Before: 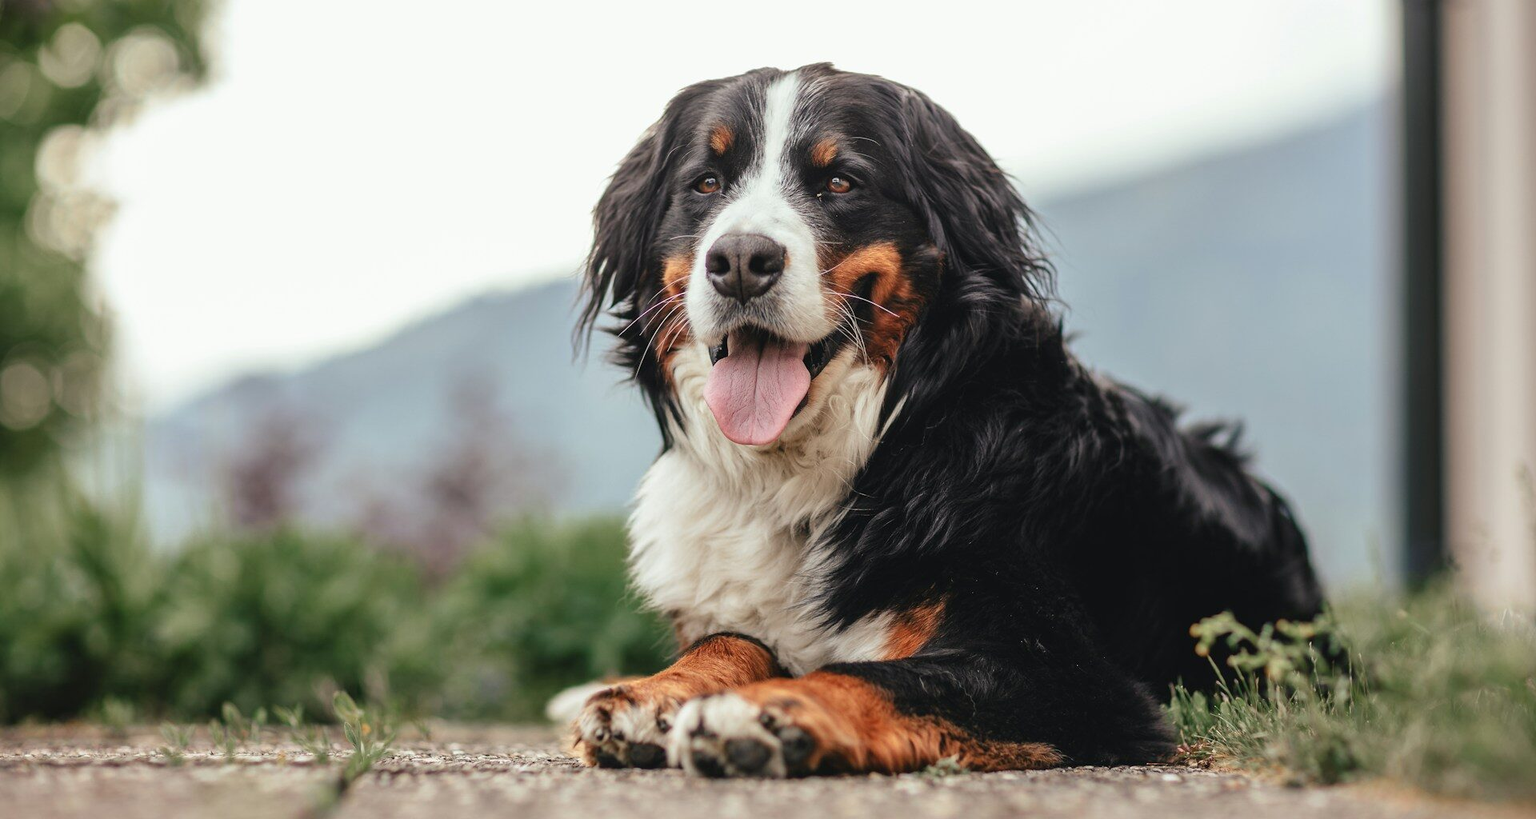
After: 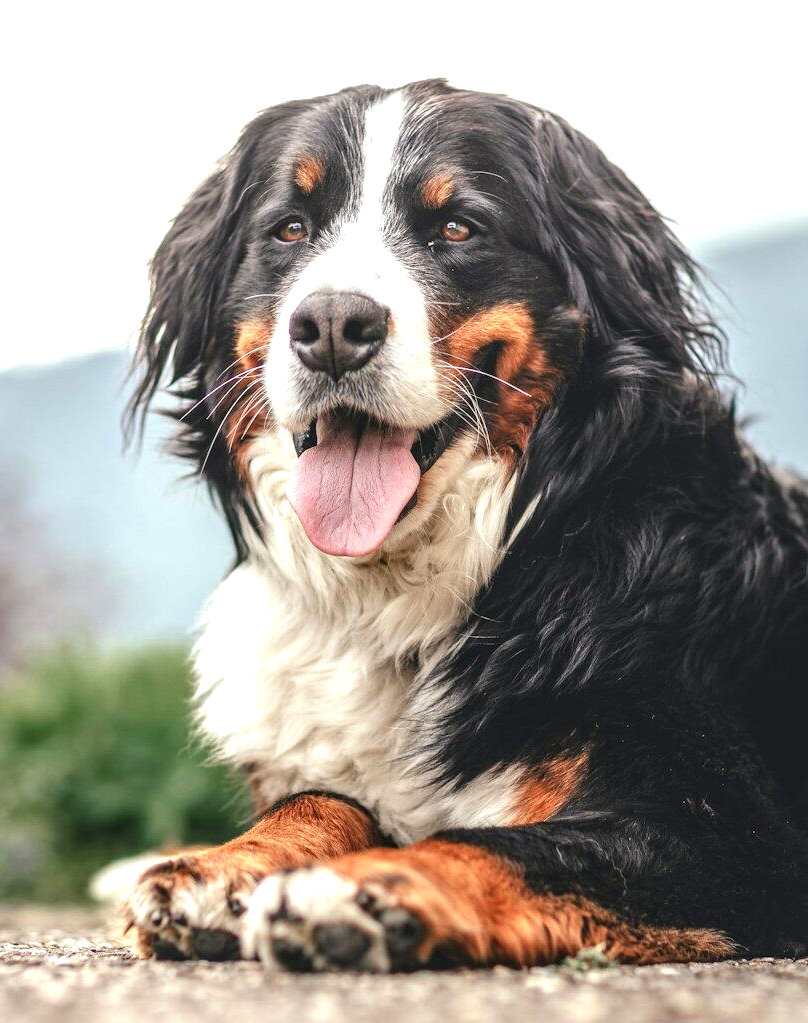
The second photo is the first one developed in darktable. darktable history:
local contrast: on, module defaults
crop: left 30.918%, right 26.979%
exposure: black level correction 0, exposure 0.696 EV, compensate exposure bias true, compensate highlight preservation false
